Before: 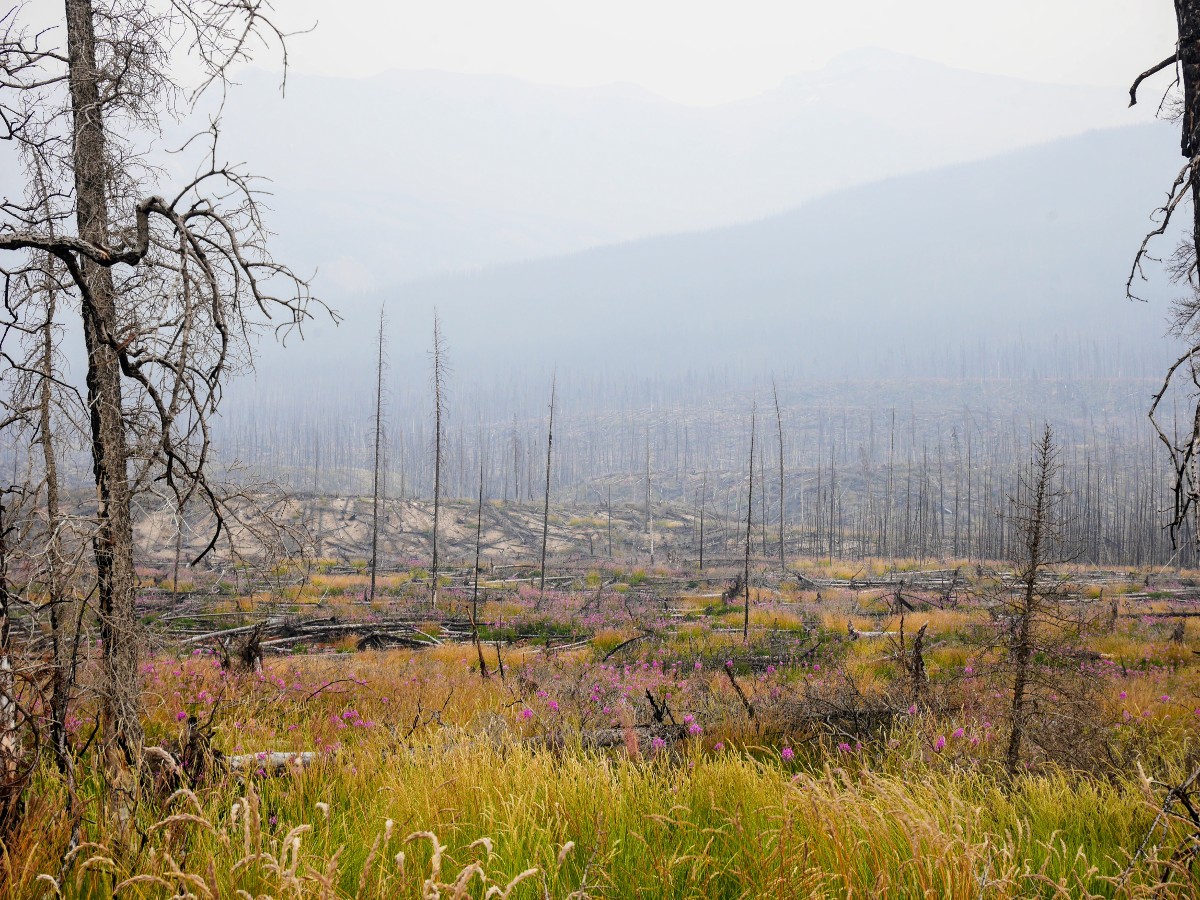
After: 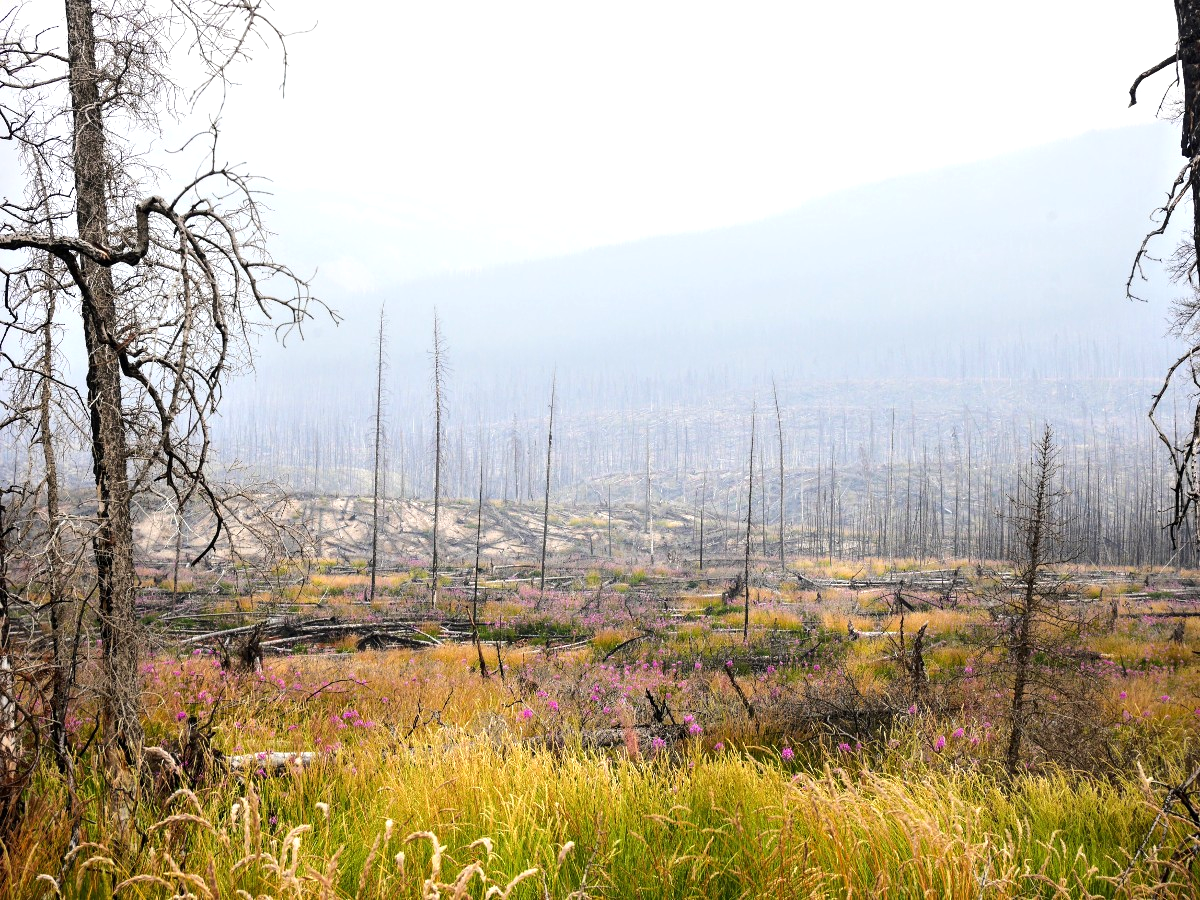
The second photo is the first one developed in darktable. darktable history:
tone equalizer: -8 EV 0 EV, -7 EV -0.001 EV, -6 EV 0.003 EV, -5 EV -0.025 EV, -4 EV -0.118 EV, -3 EV -0.189 EV, -2 EV 0.251 EV, -1 EV 0.721 EV, +0 EV 0.468 EV
